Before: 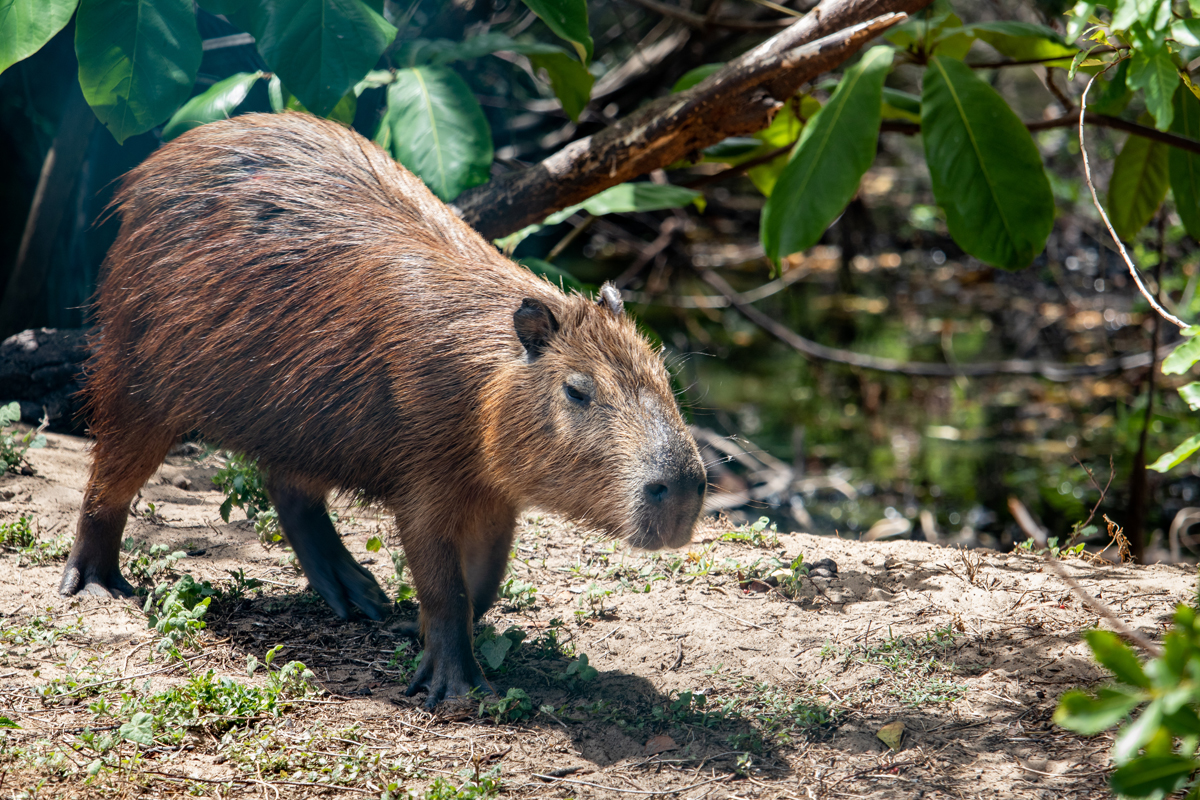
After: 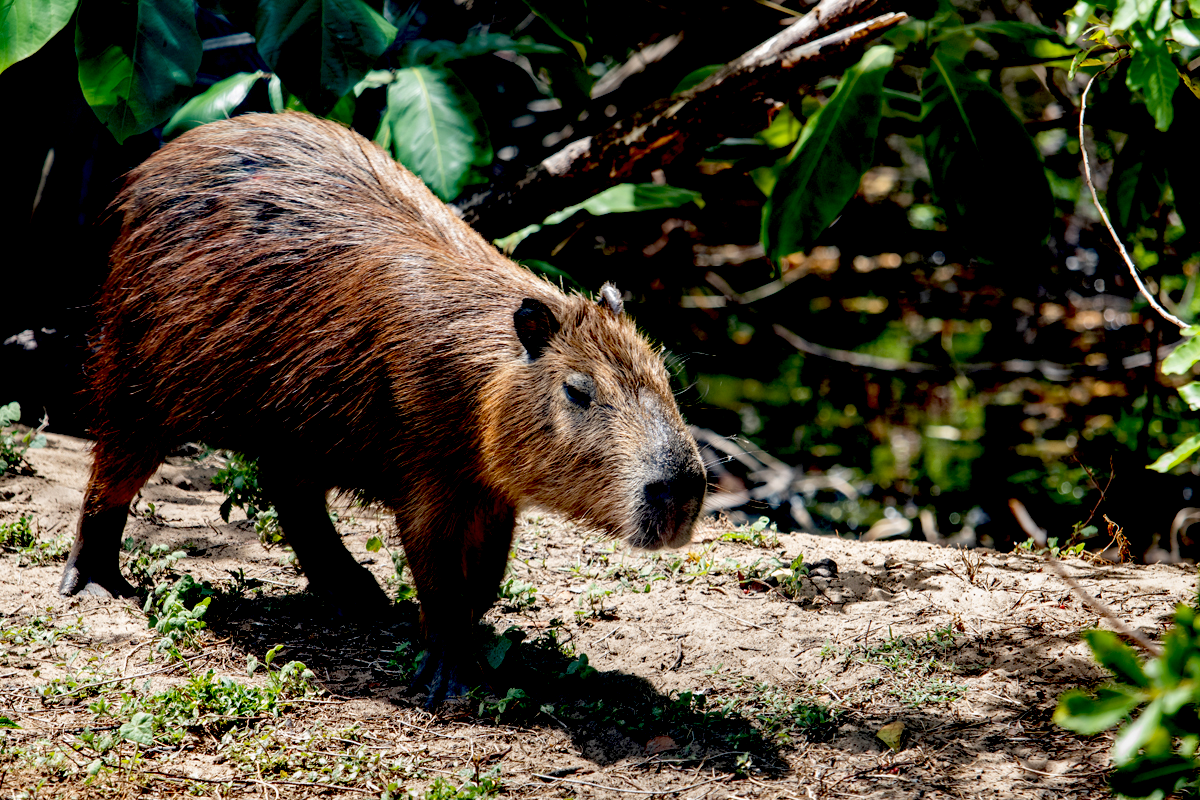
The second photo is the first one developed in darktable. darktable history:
exposure: black level correction 0.056, compensate highlight preservation false
